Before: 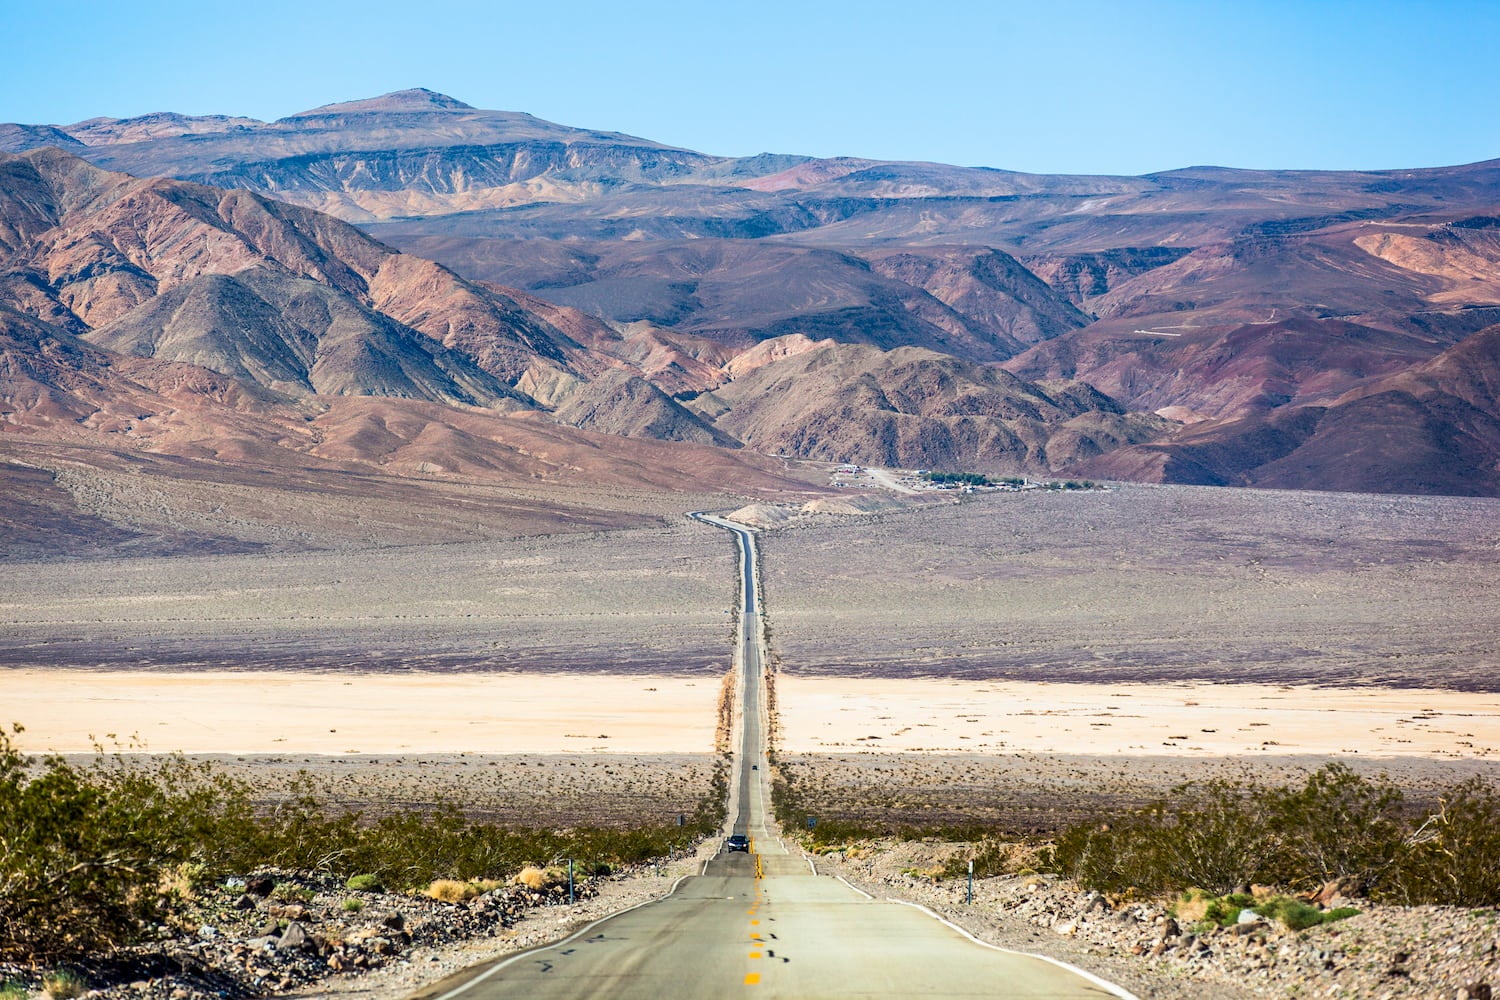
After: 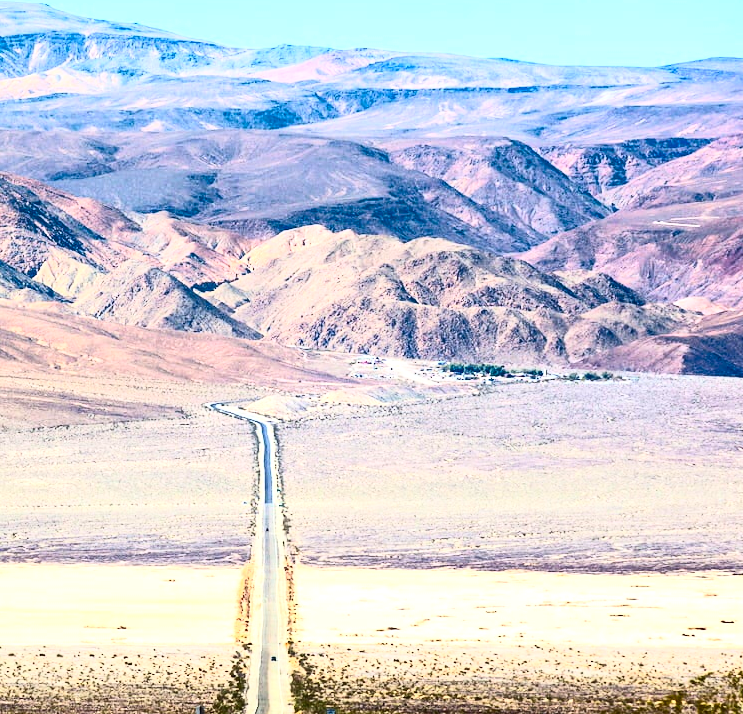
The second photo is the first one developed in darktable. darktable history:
crop: left 32.075%, top 10.976%, right 18.355%, bottom 17.596%
exposure: exposure 0.648 EV, compensate highlight preservation false
contrast brightness saturation: contrast 0.4, brightness 0.1, saturation 0.21
